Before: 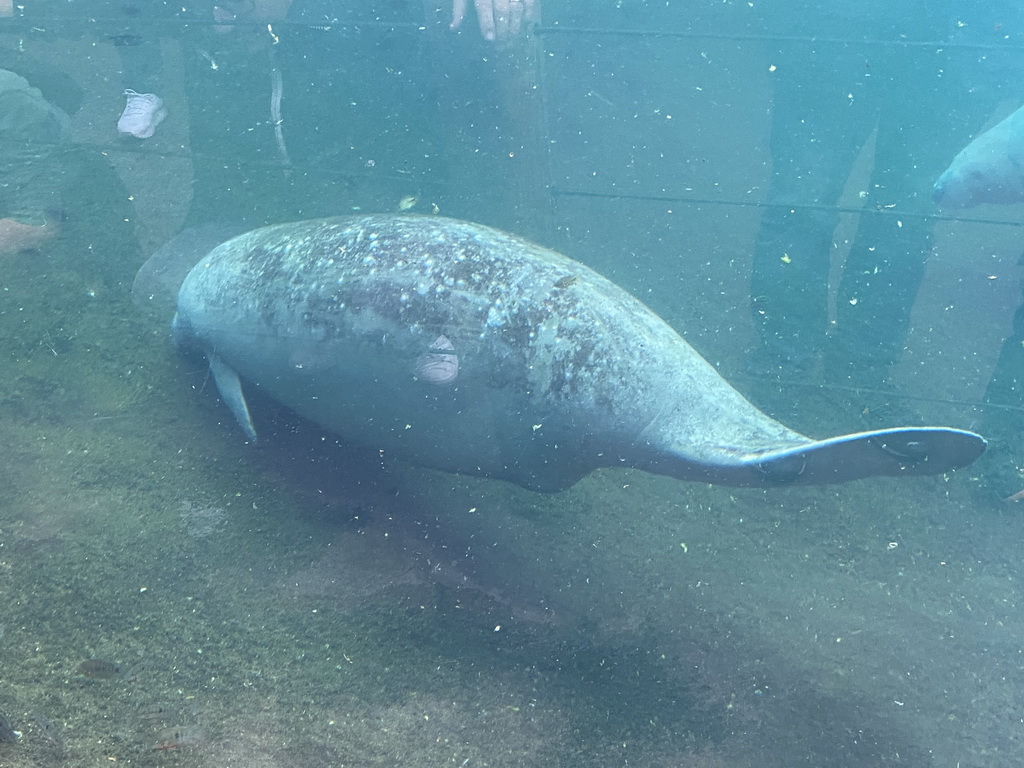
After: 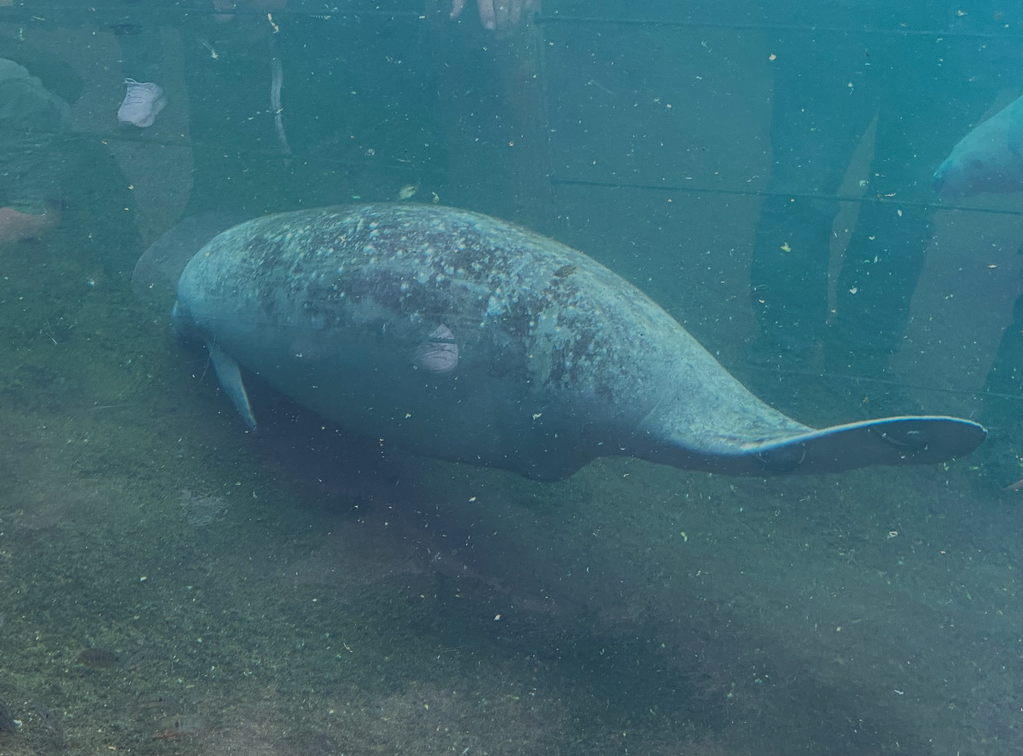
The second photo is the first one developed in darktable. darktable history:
crop: top 1.48%, right 0.097%
exposure: black level correction -0.016, exposure -1.019 EV, compensate highlight preservation false
